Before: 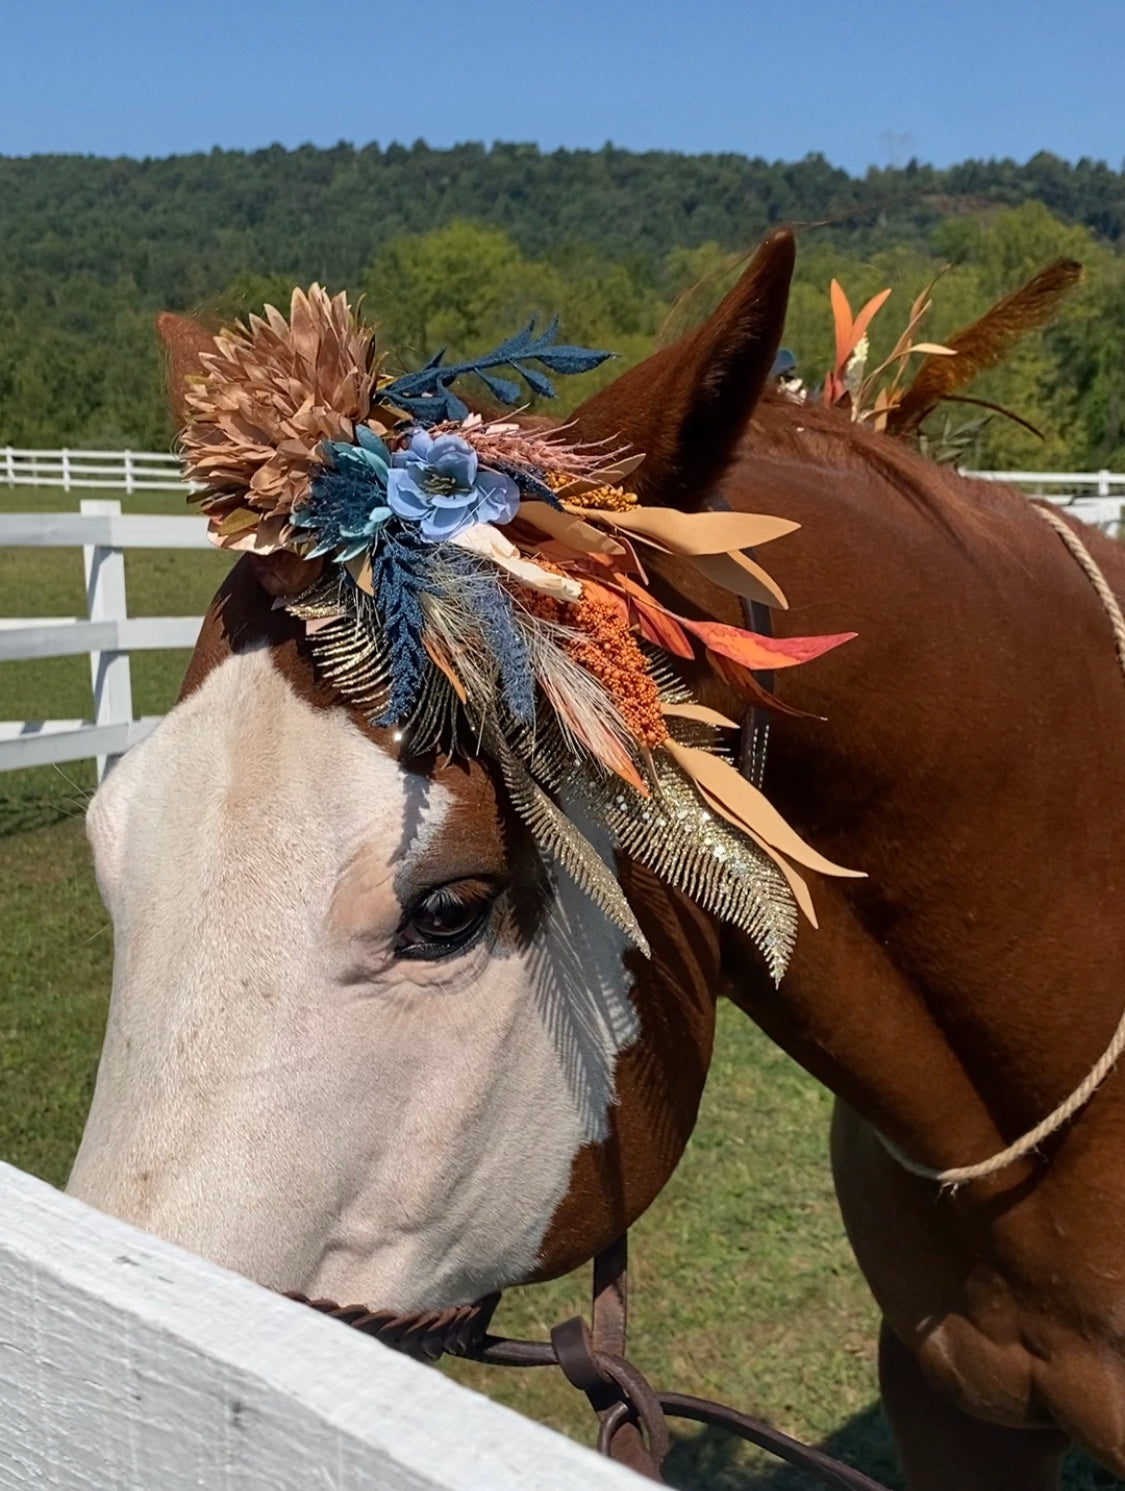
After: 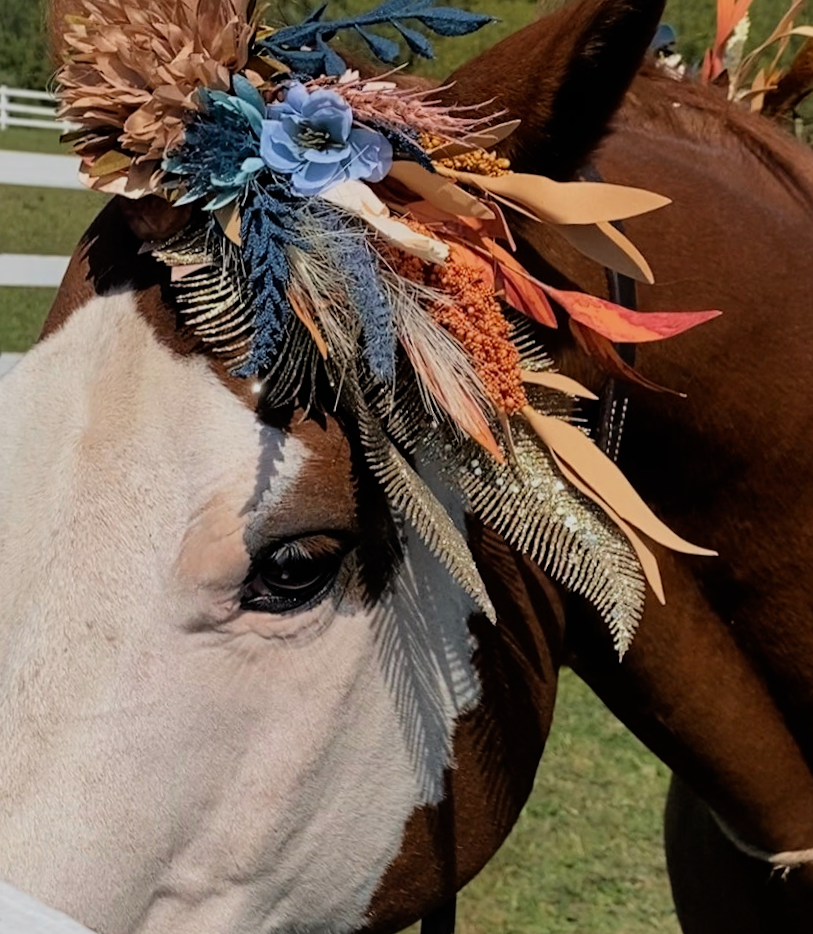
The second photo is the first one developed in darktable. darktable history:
crop and rotate: angle -3.37°, left 9.79%, top 20.73%, right 12.42%, bottom 11.82%
filmic rgb: black relative exposure -7.92 EV, white relative exposure 4.13 EV, threshold 3 EV, hardness 4.02, latitude 51.22%, contrast 1.013, shadows ↔ highlights balance 5.35%, color science v5 (2021), contrast in shadows safe, contrast in highlights safe, enable highlight reconstruction true
